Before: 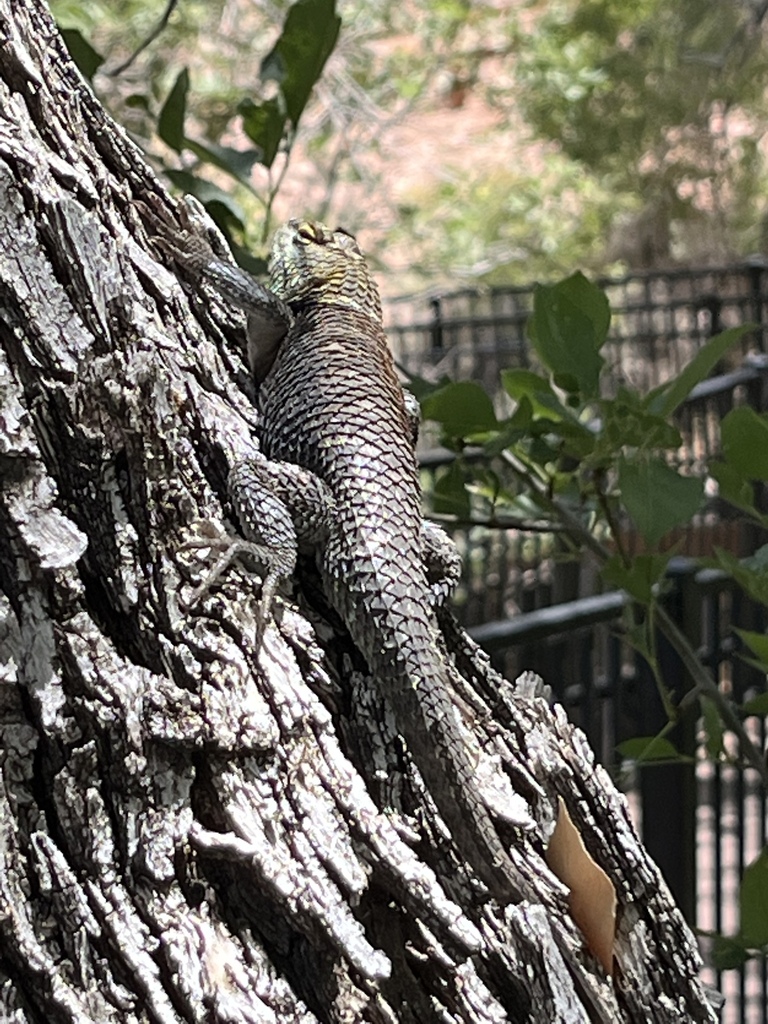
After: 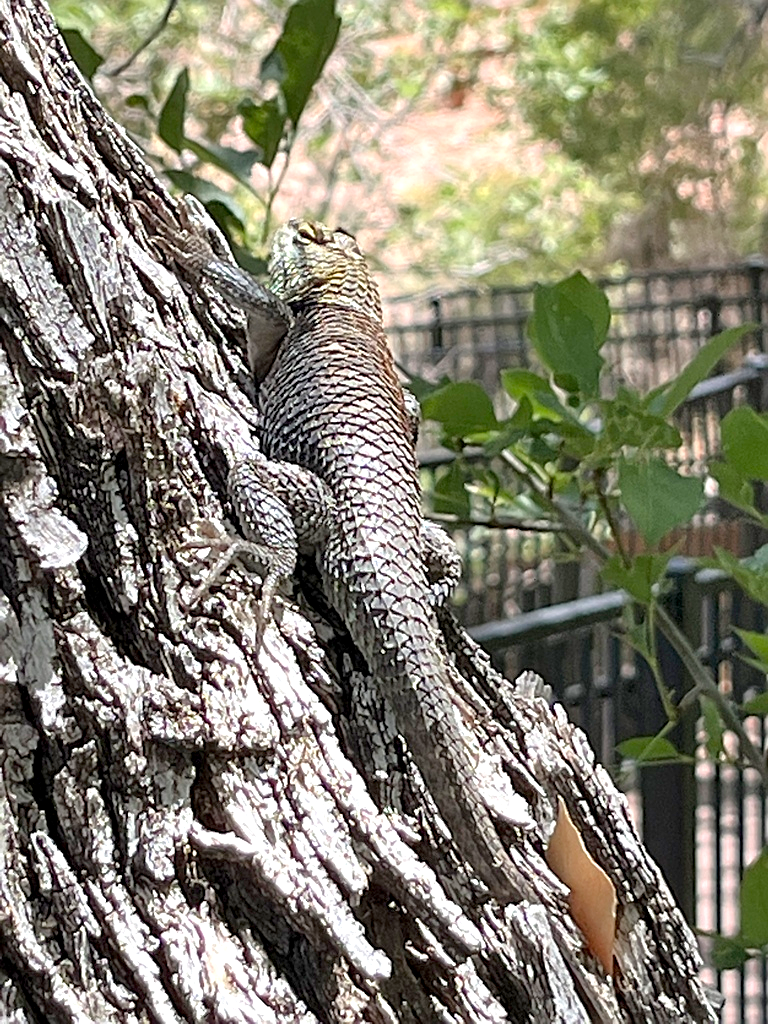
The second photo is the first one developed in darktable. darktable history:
sharpen: on, module defaults
exposure: black level correction 0.002, exposure 0.297 EV, compensate highlight preservation false
tone equalizer: -7 EV 0.142 EV, -6 EV 0.623 EV, -5 EV 1.17 EV, -4 EV 1.36 EV, -3 EV 1.16 EV, -2 EV 0.6 EV, -1 EV 0.155 EV, smoothing diameter 24.96%, edges refinement/feathering 10.37, preserve details guided filter
